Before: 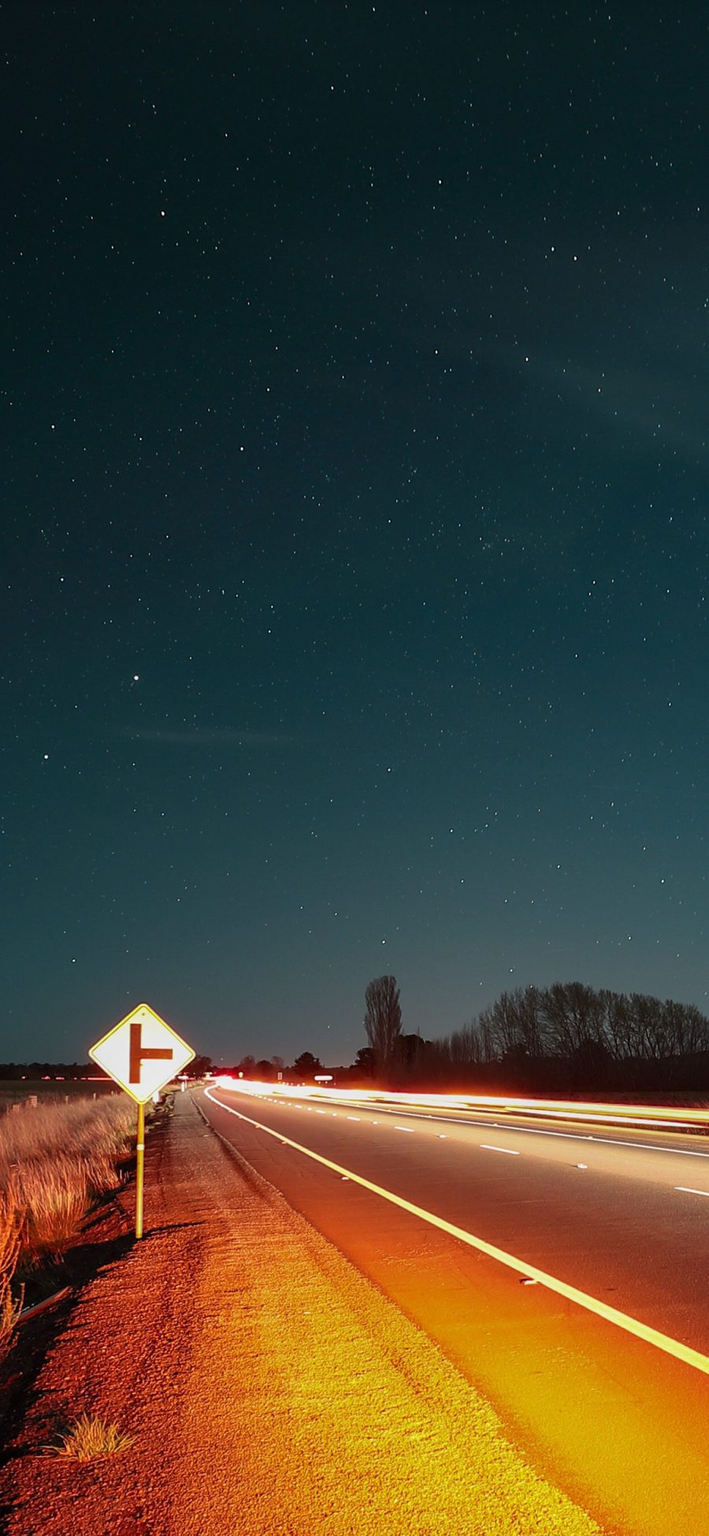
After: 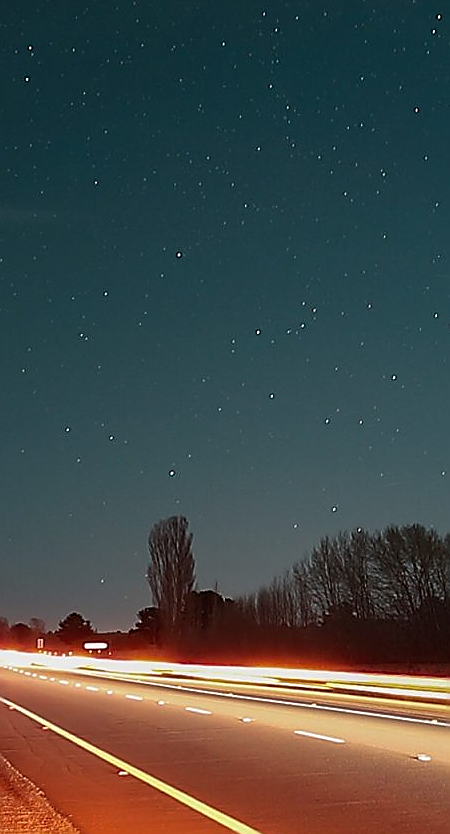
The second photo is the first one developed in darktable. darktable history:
sharpen: radius 1.391, amount 1.237, threshold 0.625
crop: left 35.056%, top 37.059%, right 14.895%, bottom 20.113%
